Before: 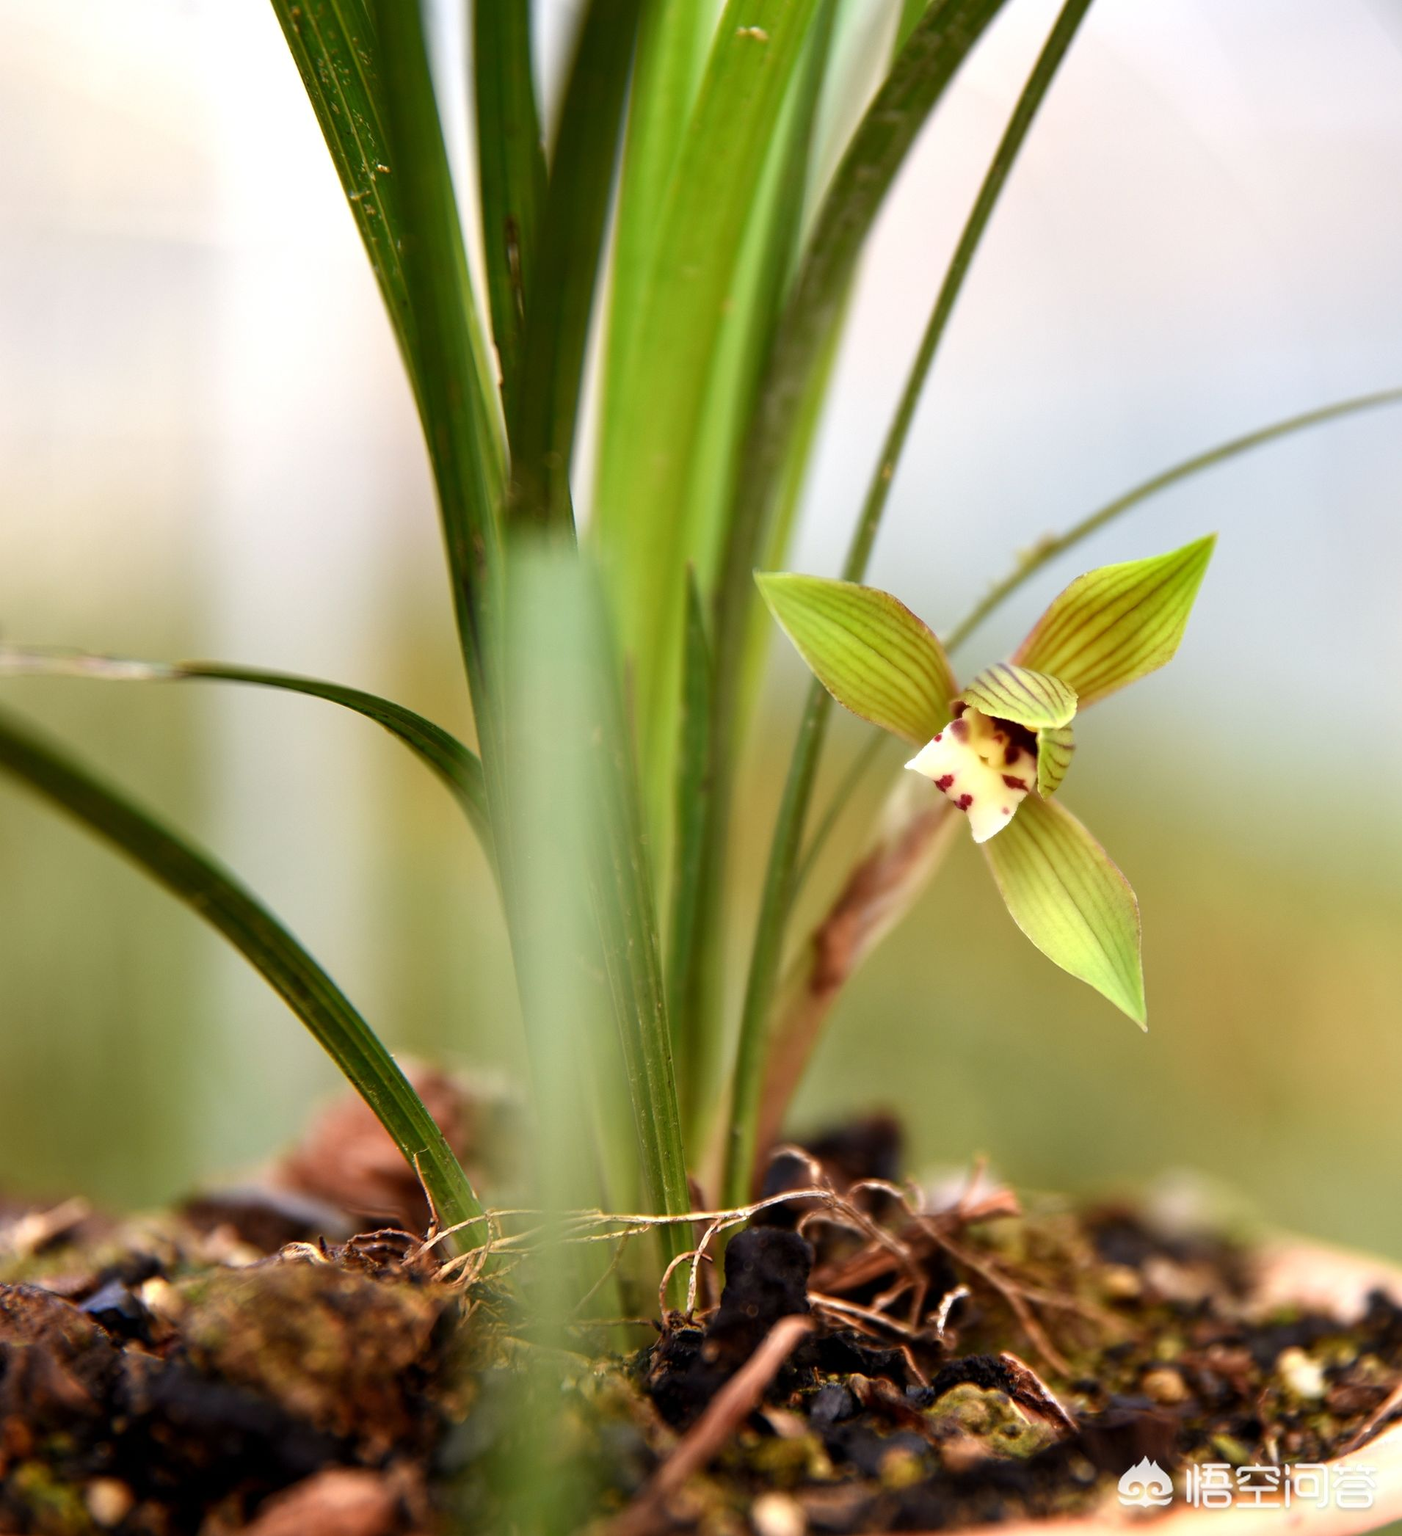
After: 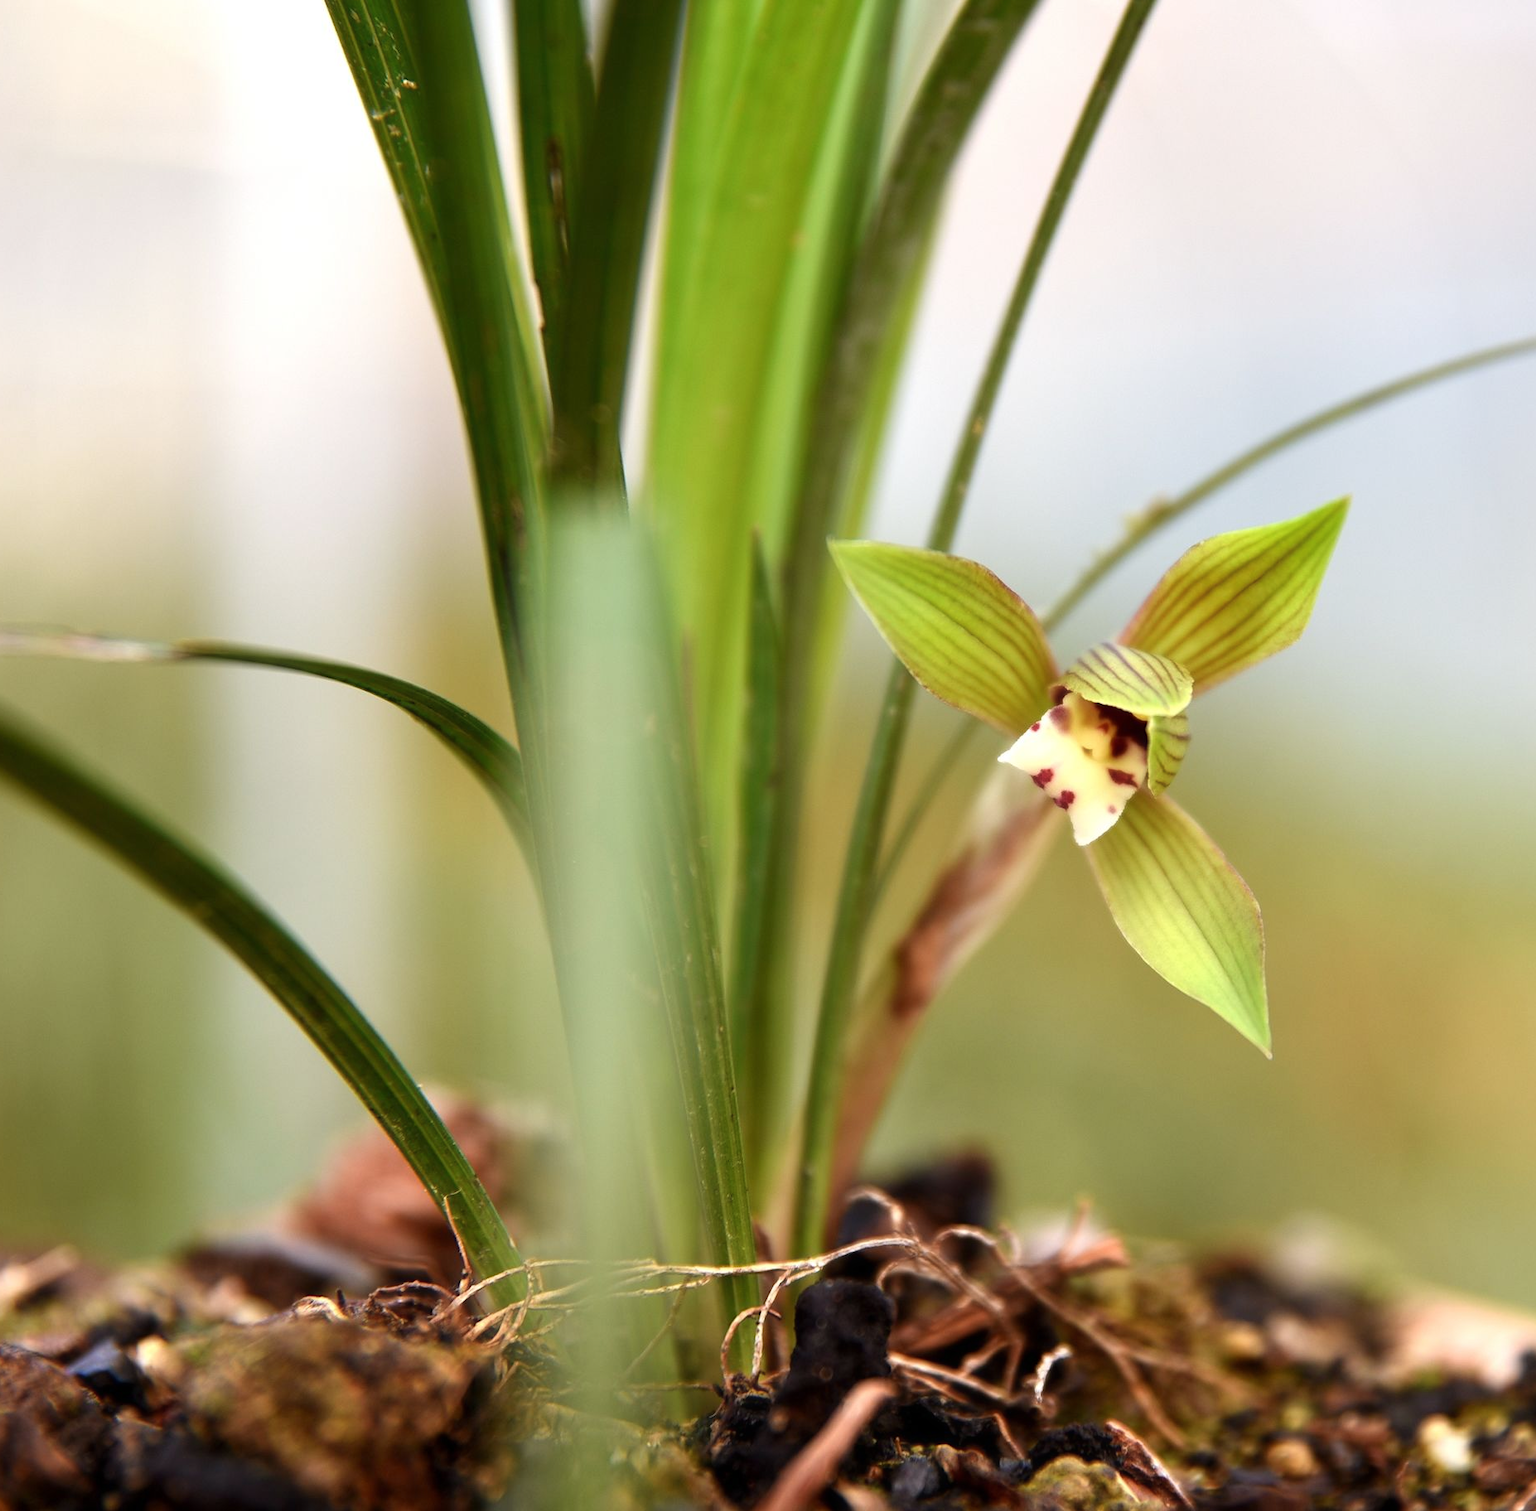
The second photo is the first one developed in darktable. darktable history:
haze removal: strength -0.1, adaptive false
crop: left 1.507%, top 6.147%, right 1.379%, bottom 6.637%
